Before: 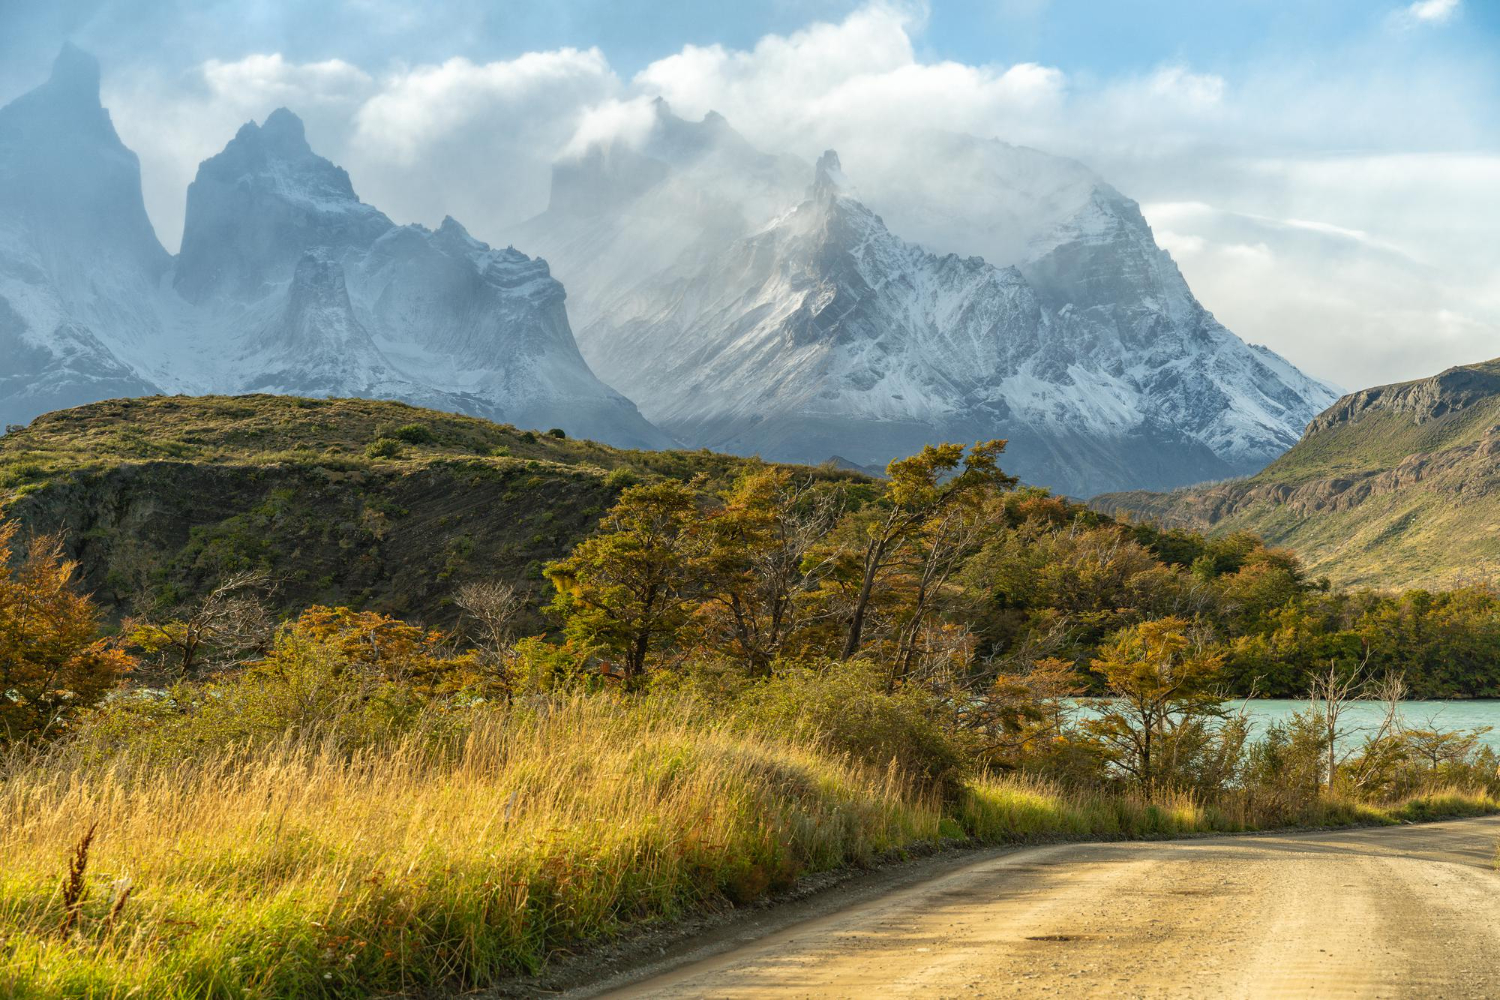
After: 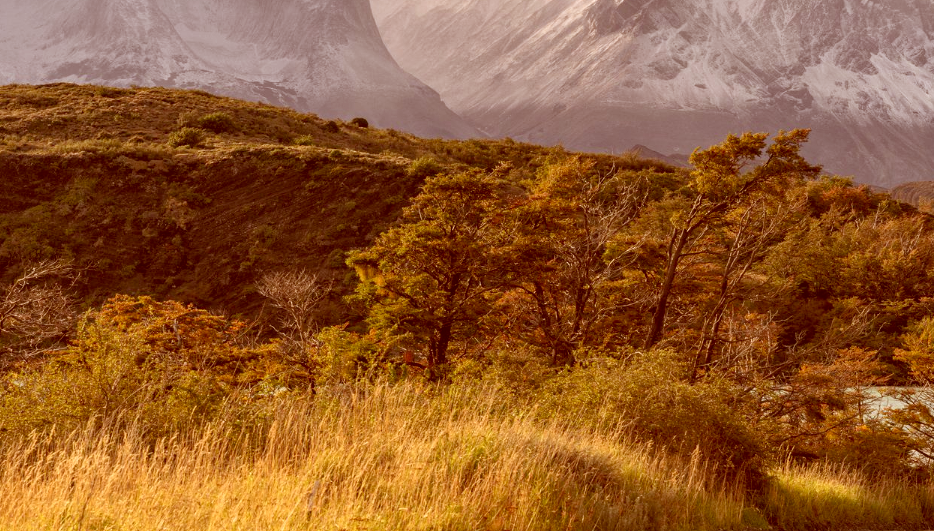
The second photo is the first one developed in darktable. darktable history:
crop: left 13.171%, top 31.161%, right 24.524%, bottom 15.679%
color correction: highlights a* 9.18, highlights b* 8.71, shadows a* 39.58, shadows b* 39.28, saturation 0.797
